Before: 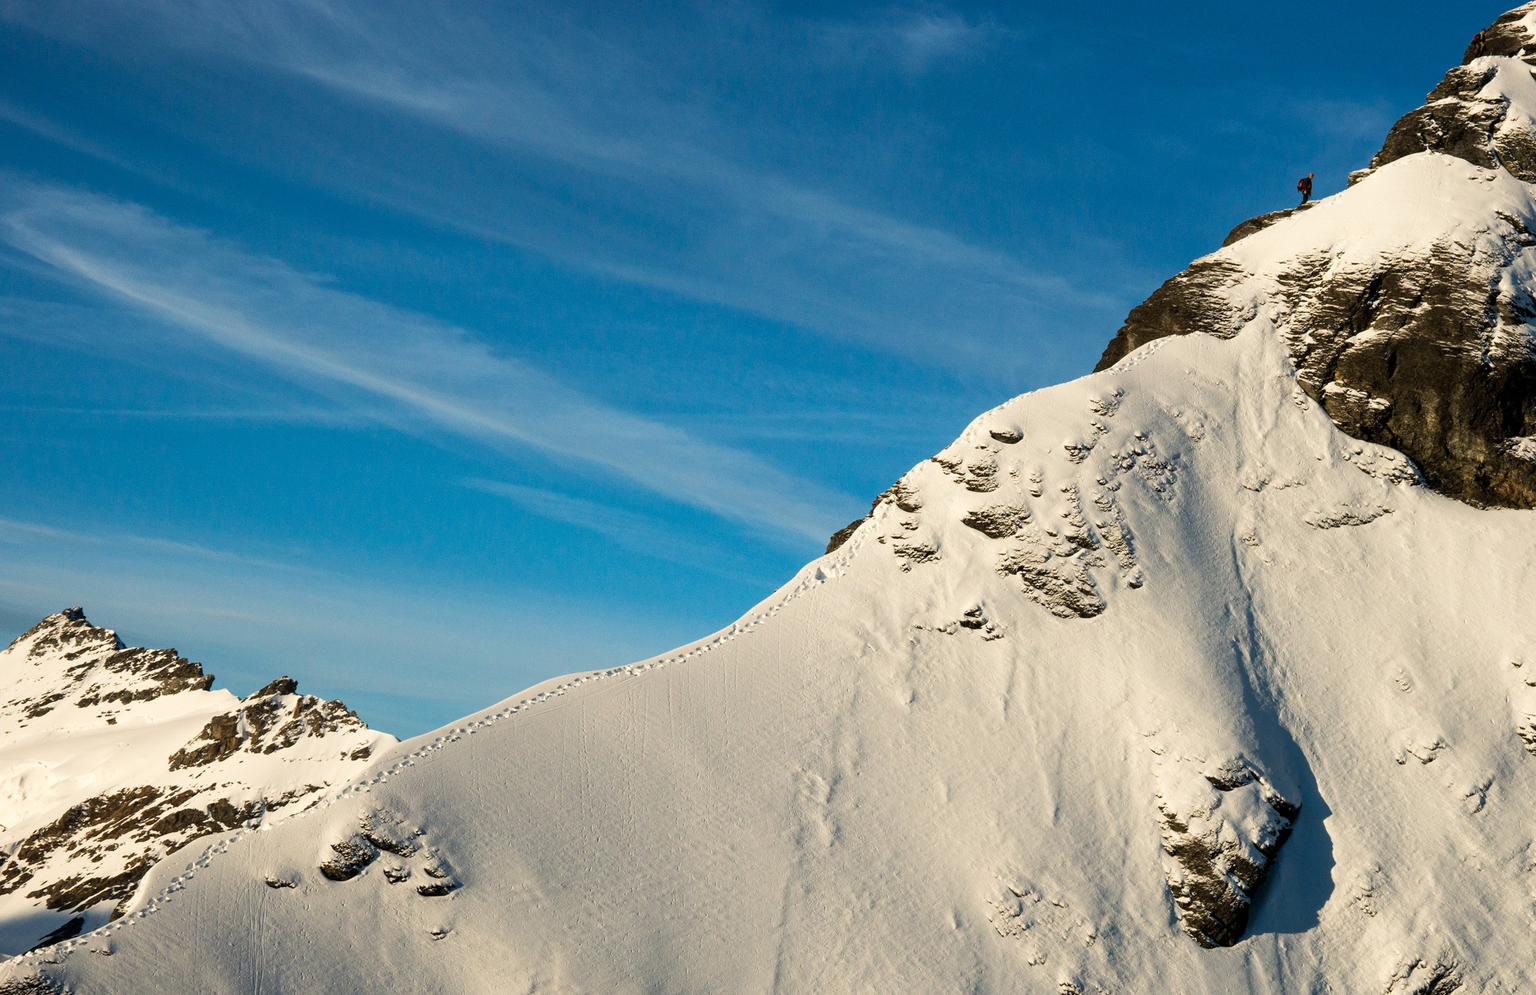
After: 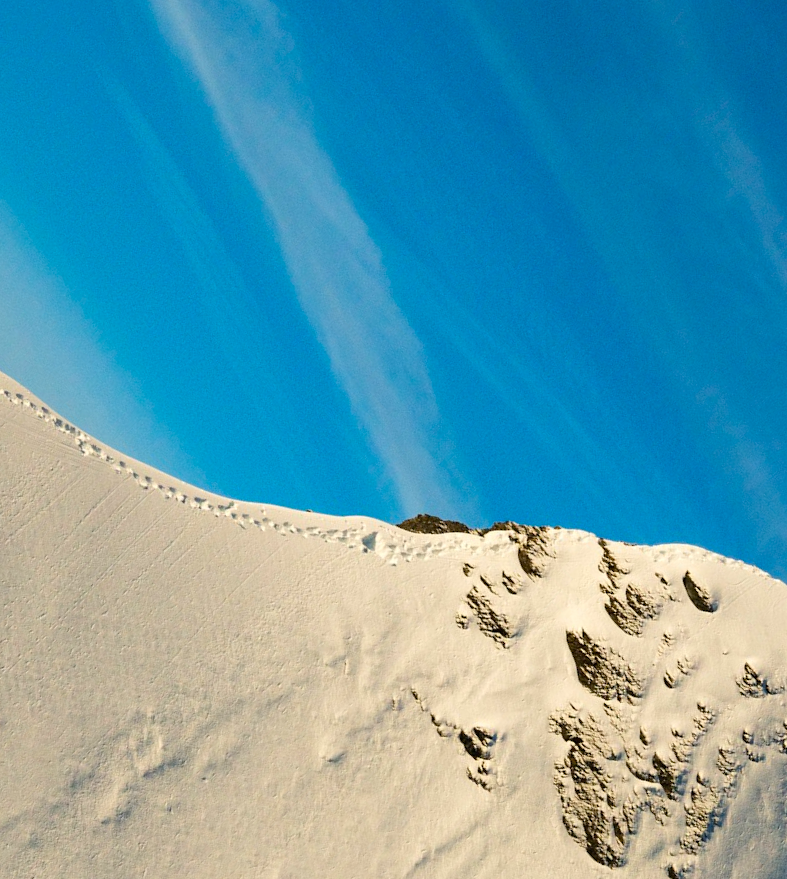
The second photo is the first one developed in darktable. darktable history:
color balance rgb: perceptual saturation grading › global saturation 25.789%, global vibrance 20%
crop and rotate: angle -45.79°, top 16.64%, right 0.958%, bottom 11.675%
